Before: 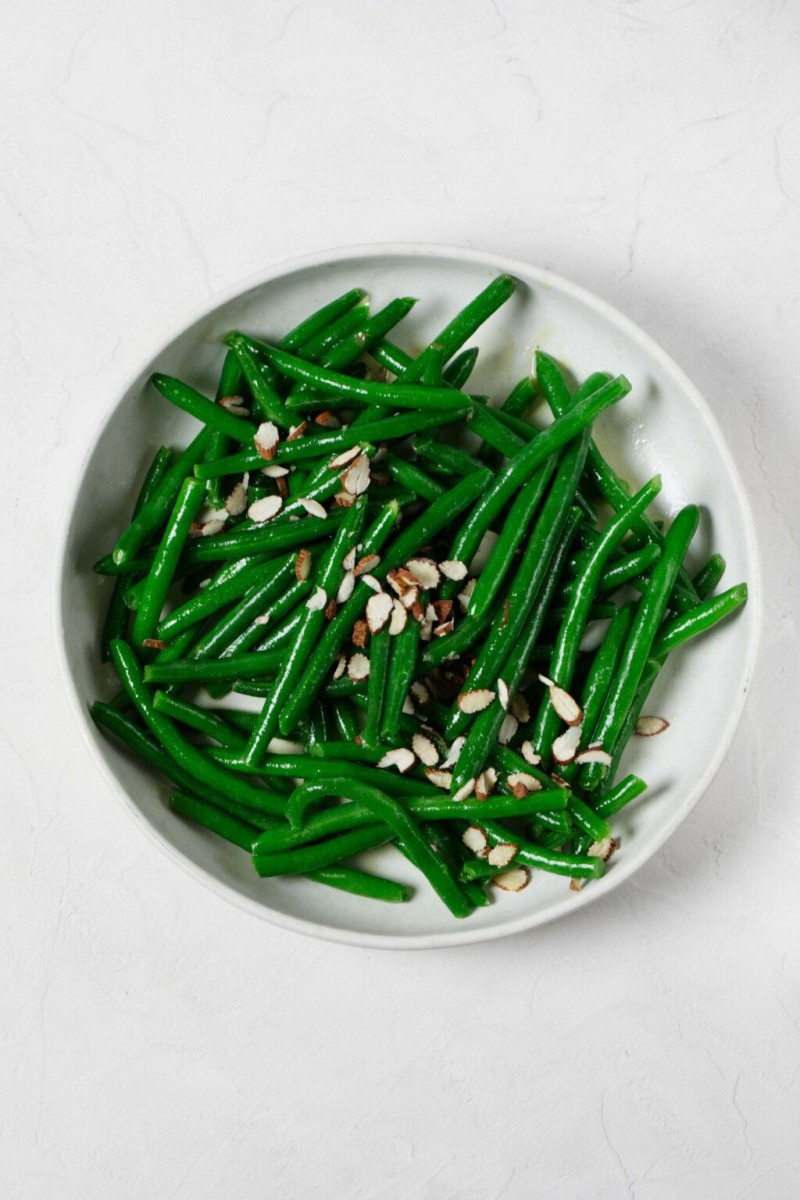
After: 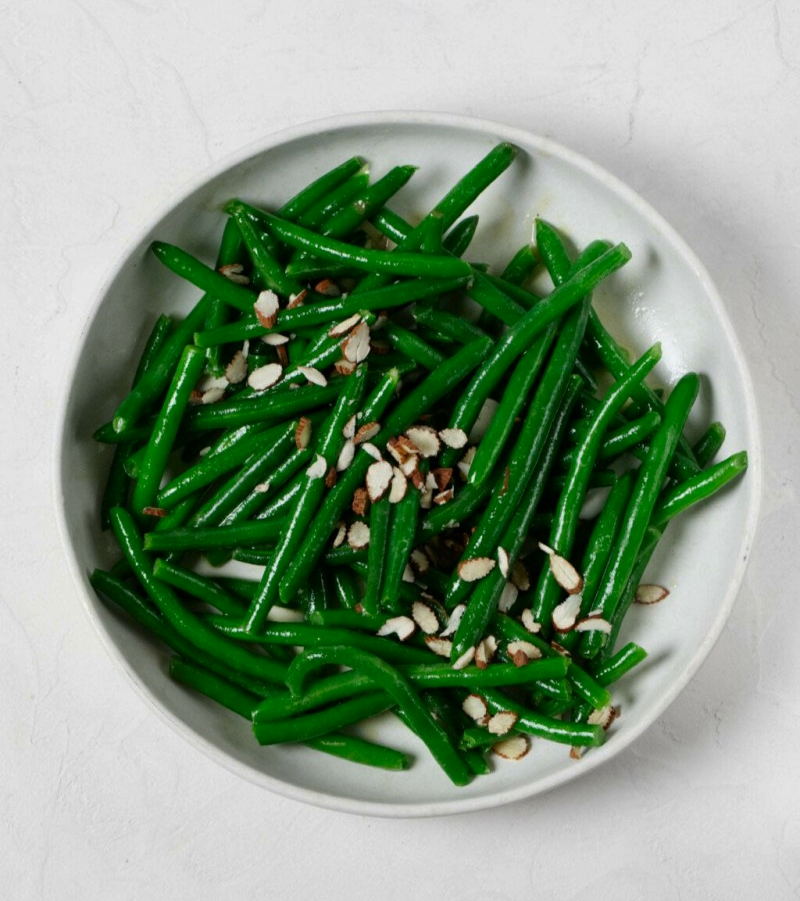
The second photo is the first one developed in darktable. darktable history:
base curve: curves: ch0 [(0, 0) (0.74, 0.67) (1, 1)], exposure shift 0.01, preserve colors none
crop: top 11.03%, bottom 13.884%
contrast brightness saturation: contrast 0.027, brightness -0.031
